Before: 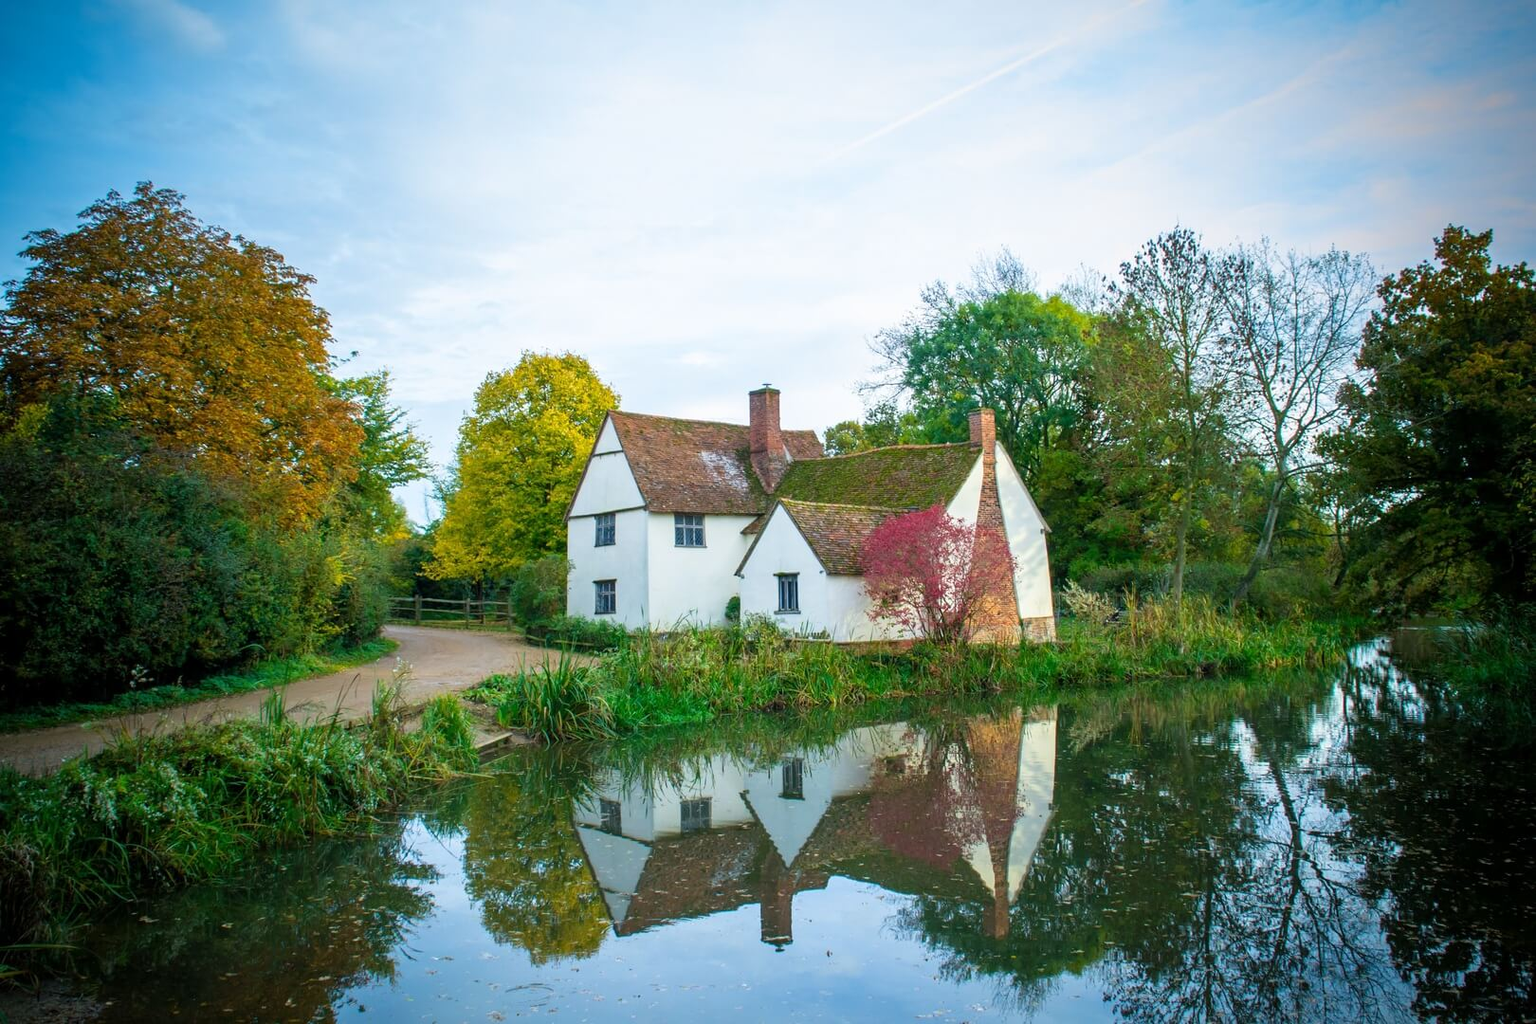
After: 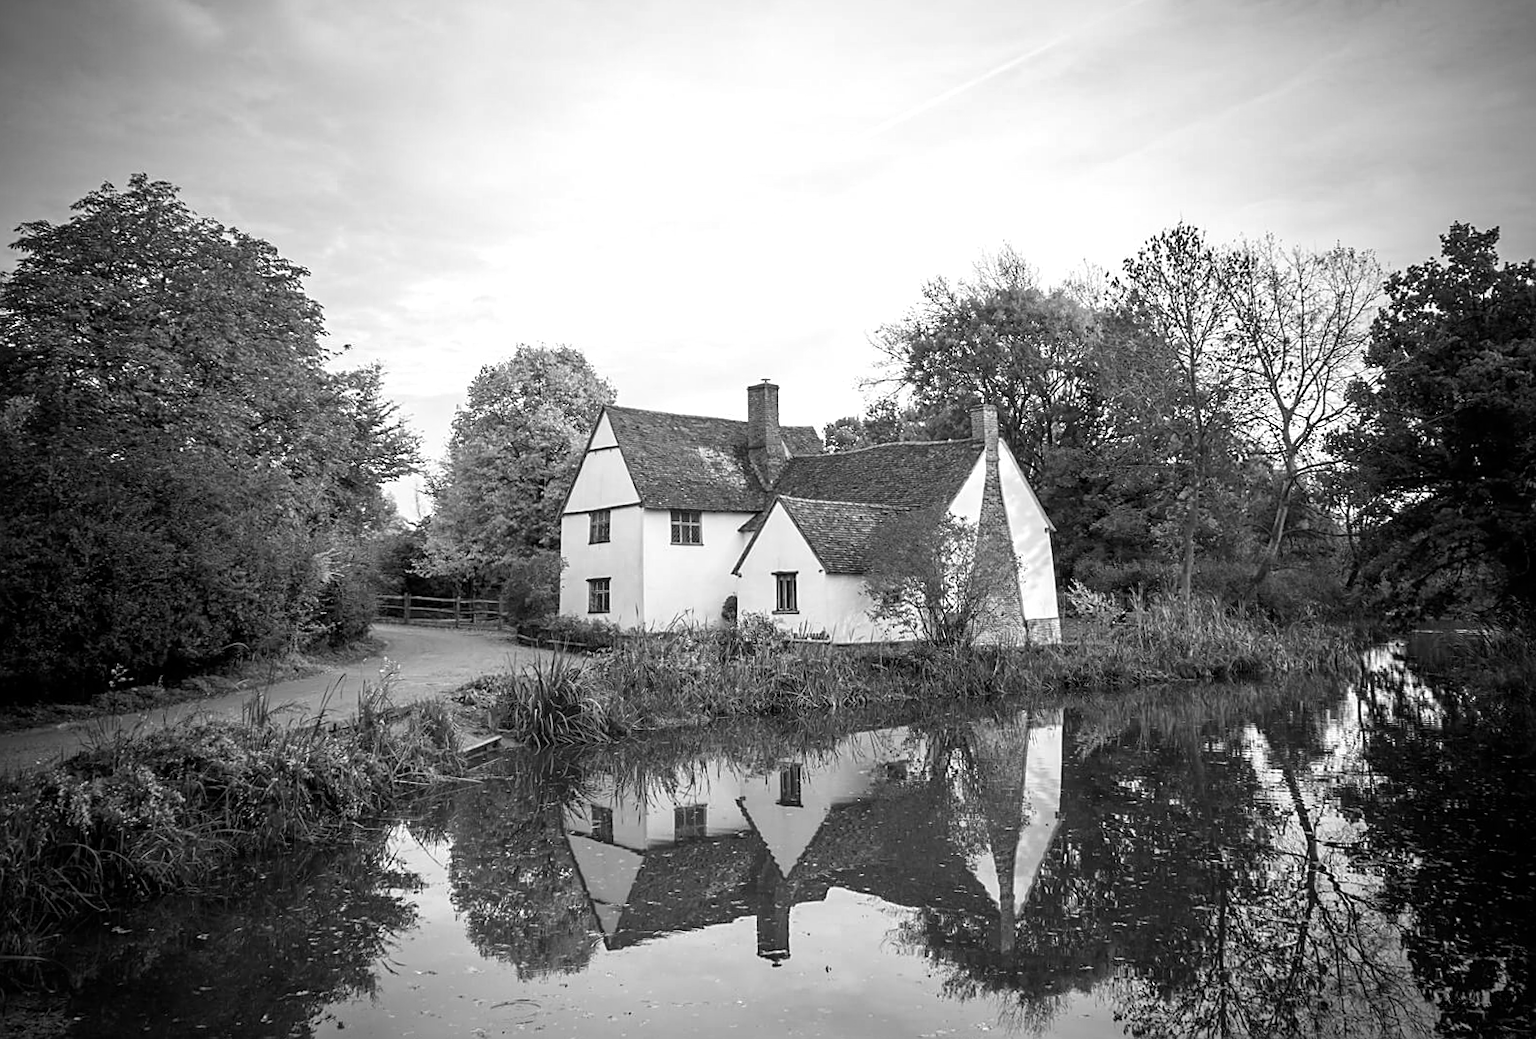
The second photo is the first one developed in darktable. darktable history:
rgb levels: mode RGB, independent channels, levels [[0, 0.5, 1], [0, 0.521, 1], [0, 0.536, 1]]
rotate and perspective: rotation 0.226°, lens shift (vertical) -0.042, crop left 0.023, crop right 0.982, crop top 0.006, crop bottom 0.994
sharpen: on, module defaults
levels: levels [0, 0.476, 0.951]
monochrome: on, module defaults
color balance rgb: perceptual saturation grading › global saturation 30%, global vibrance 20%
